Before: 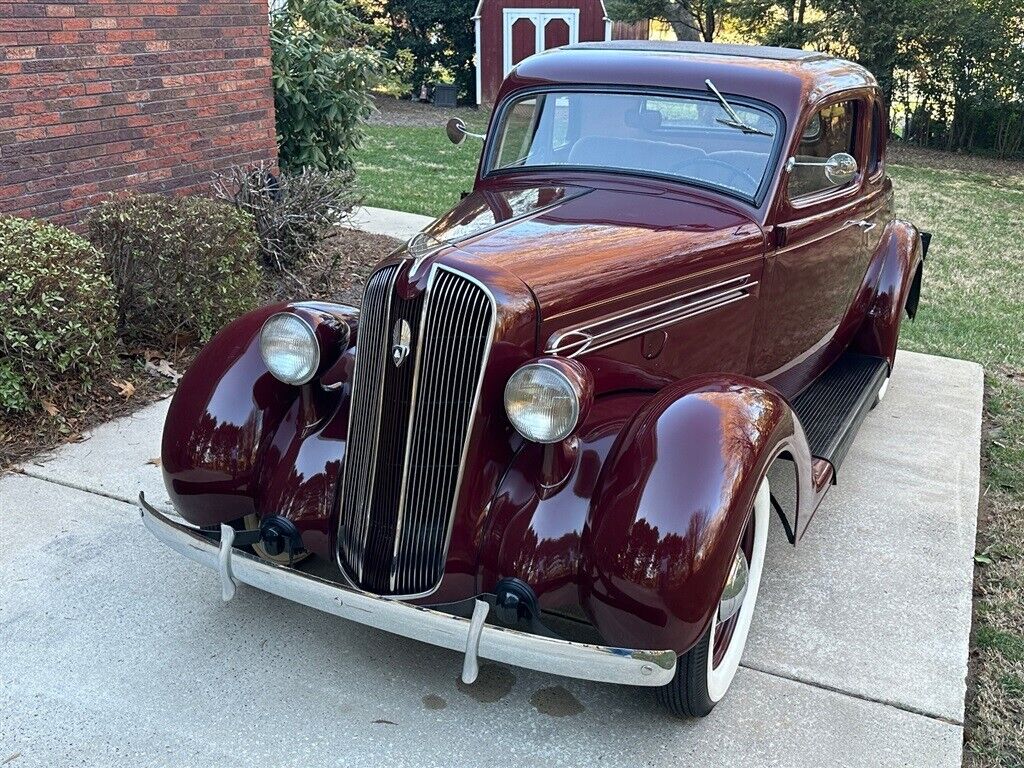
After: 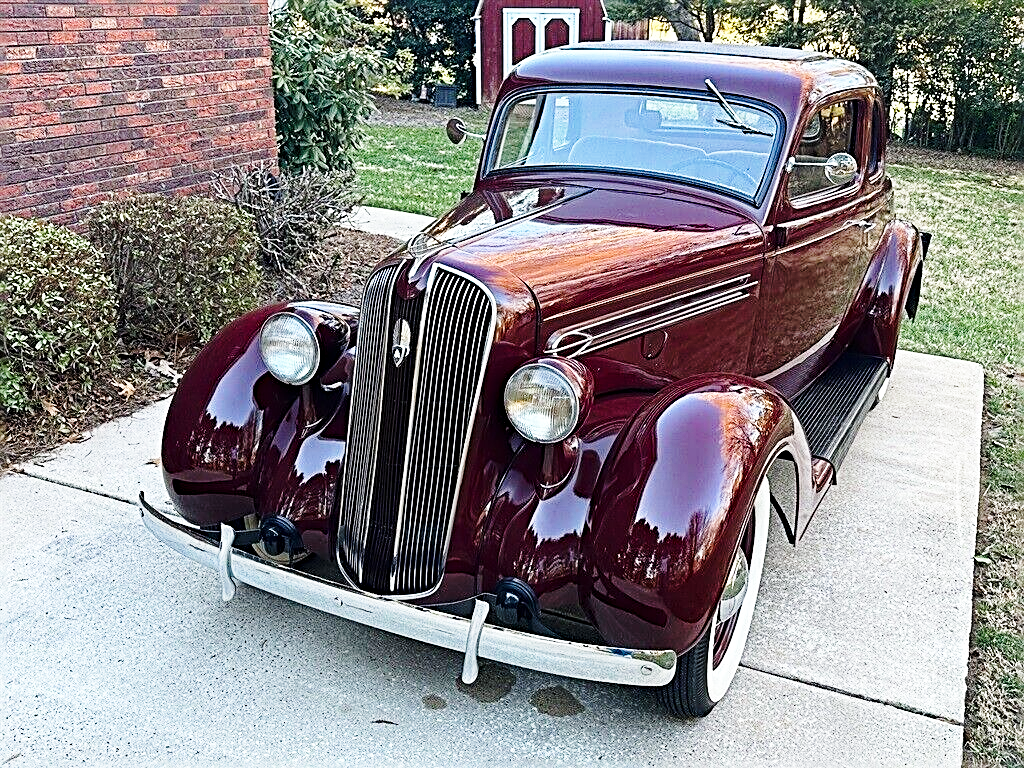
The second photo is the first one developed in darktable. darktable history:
base curve: curves: ch0 [(0, 0) (0.028, 0.03) (0.121, 0.232) (0.46, 0.748) (0.859, 0.968) (1, 1)], exposure shift 0.581, preserve colors none
sharpen: radius 2.796, amount 0.724
haze removal: strength 0.298, distance 0.243, compatibility mode true, adaptive false
